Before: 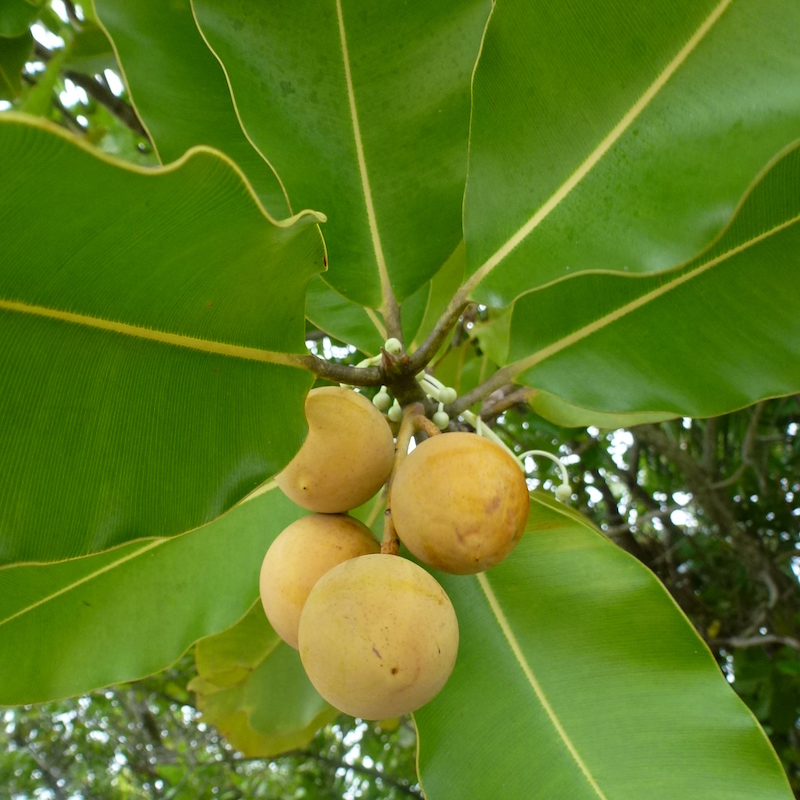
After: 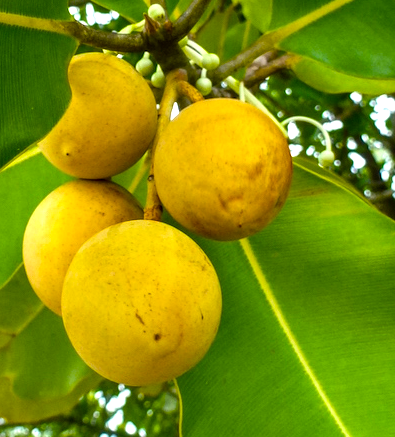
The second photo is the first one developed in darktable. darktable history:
local contrast: detail 130%
color balance rgb: linear chroma grading › global chroma 9%, perceptual saturation grading › global saturation 36%, perceptual saturation grading › shadows 35%, perceptual brilliance grading › global brilliance 15%, perceptual brilliance grading › shadows -35%, global vibrance 15%
crop: left 29.672%, top 41.786%, right 20.851%, bottom 3.487%
